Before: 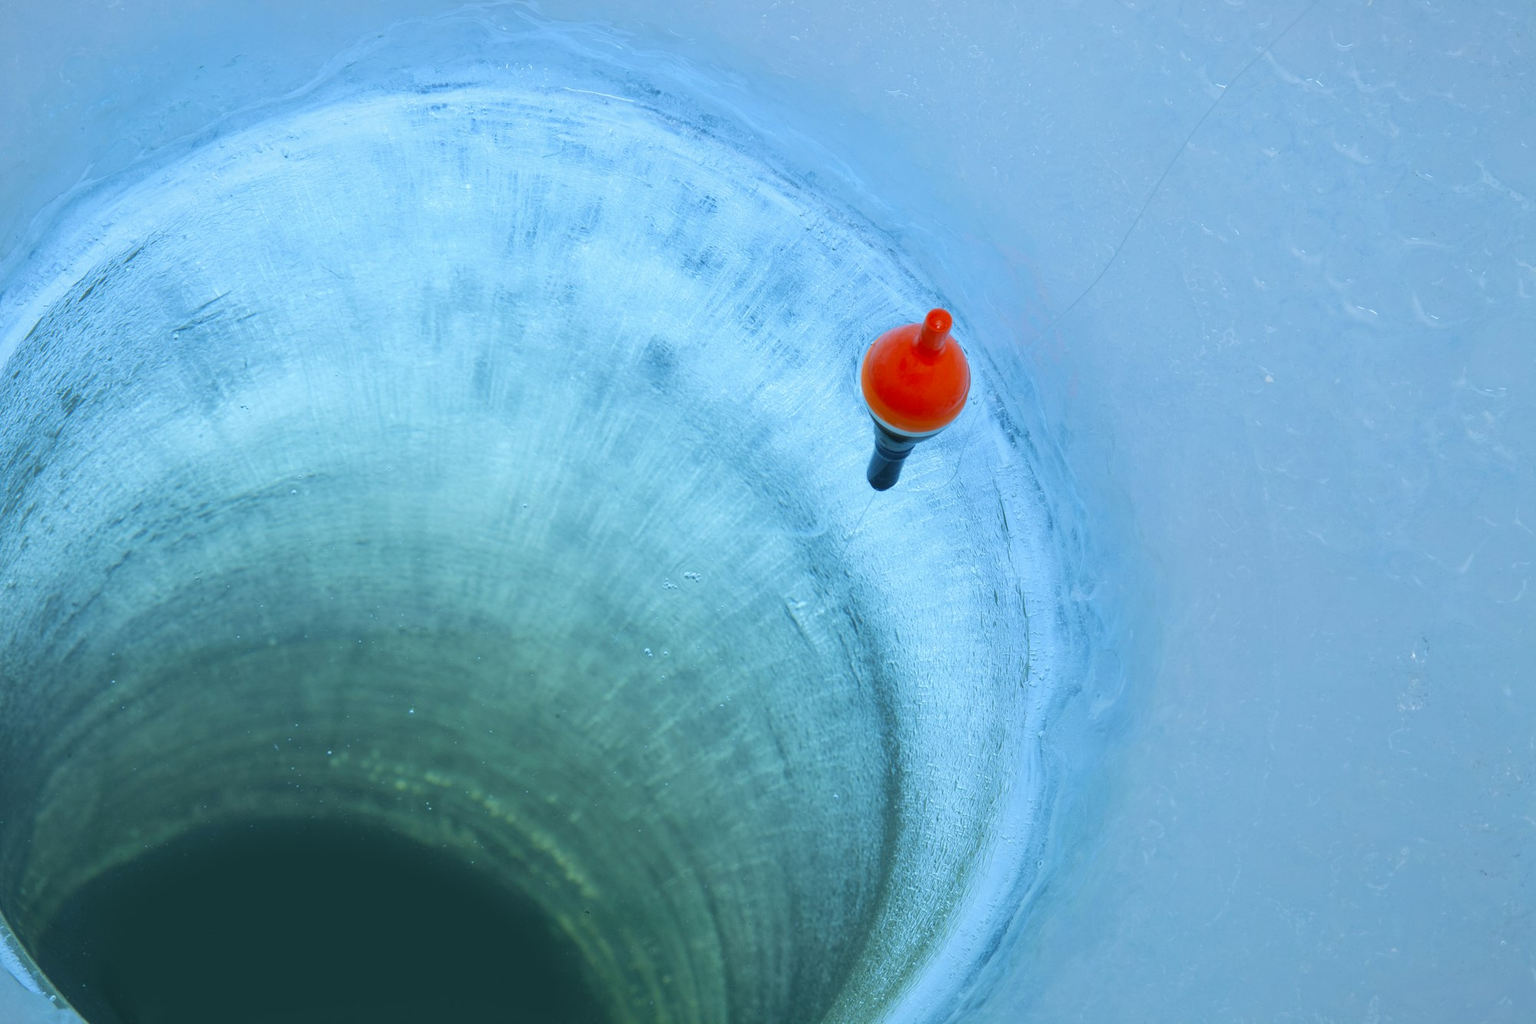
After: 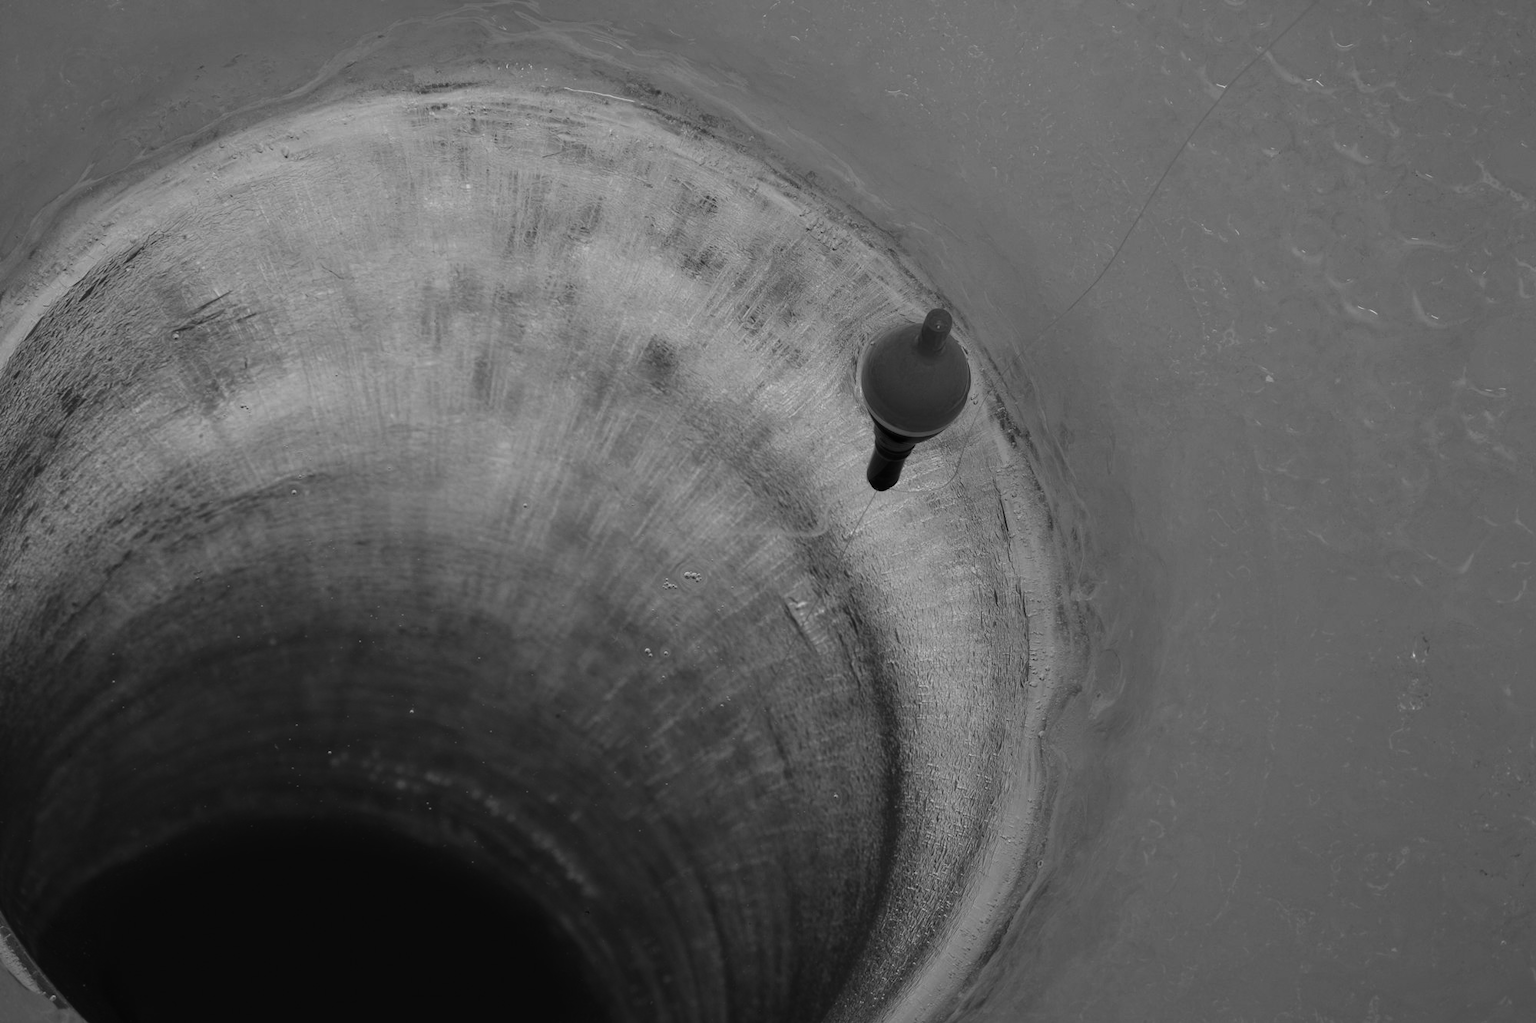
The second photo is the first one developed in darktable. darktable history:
white balance: emerald 1
color correction: saturation 0.85
contrast brightness saturation: contrast -0.03, brightness -0.59, saturation -1
